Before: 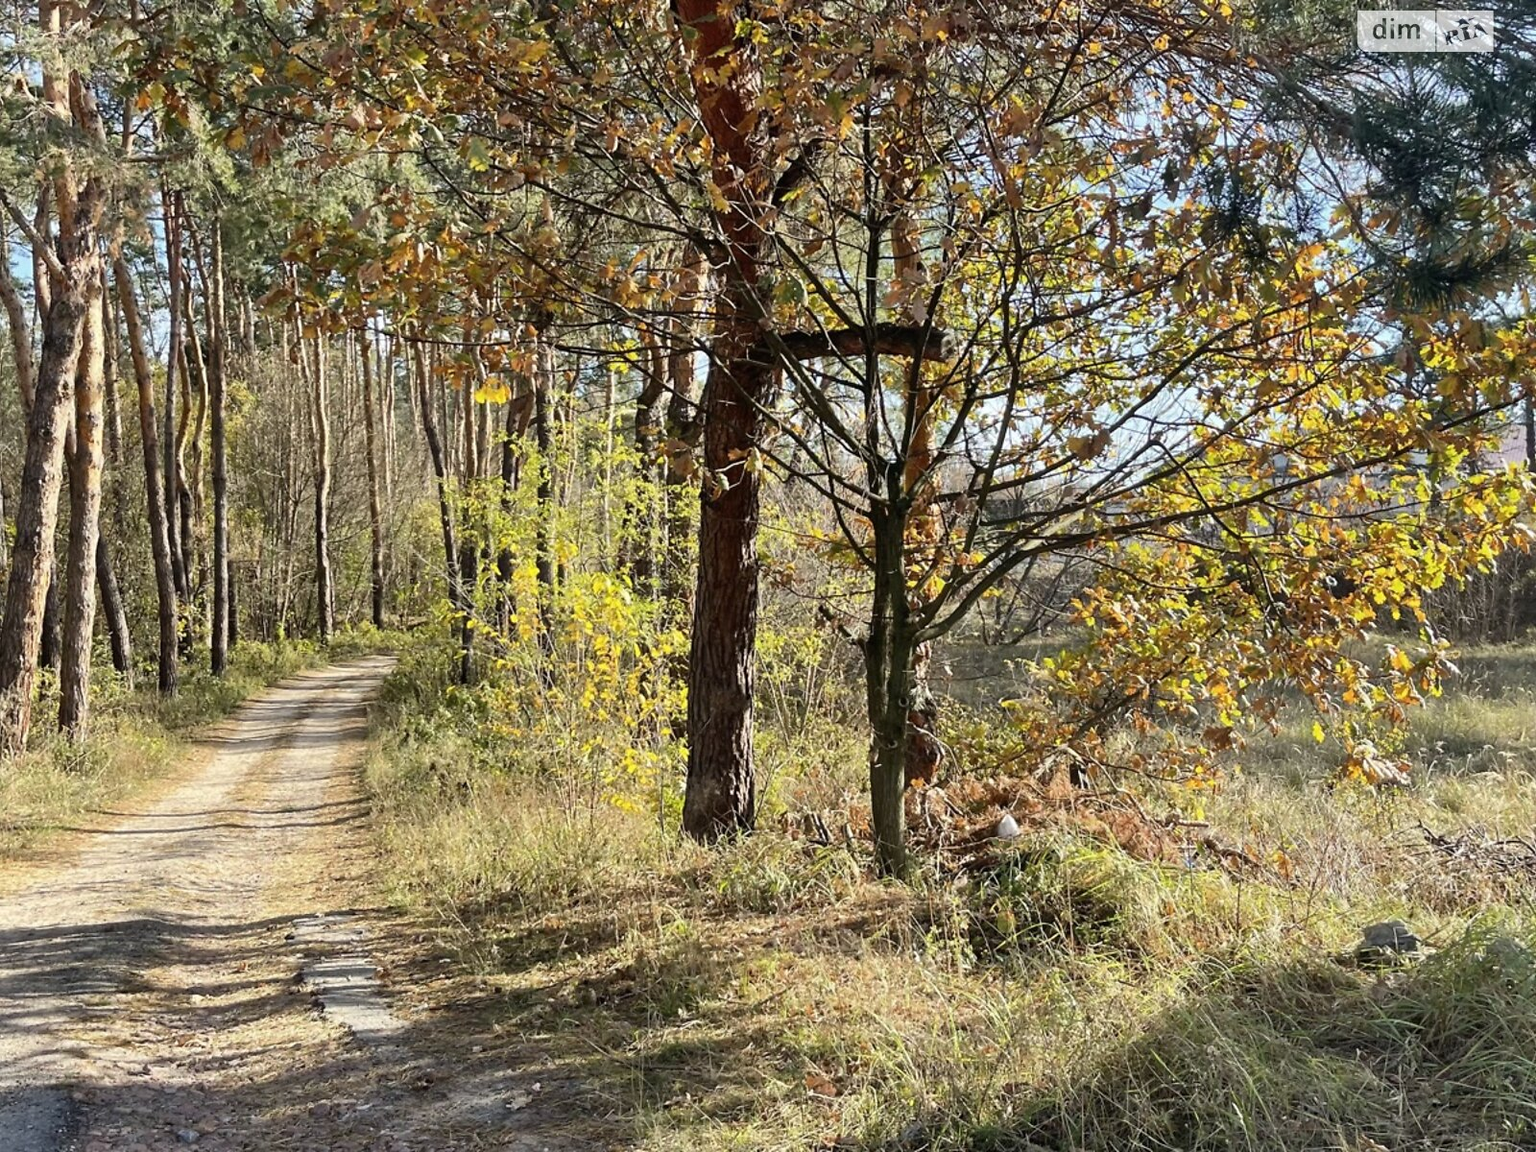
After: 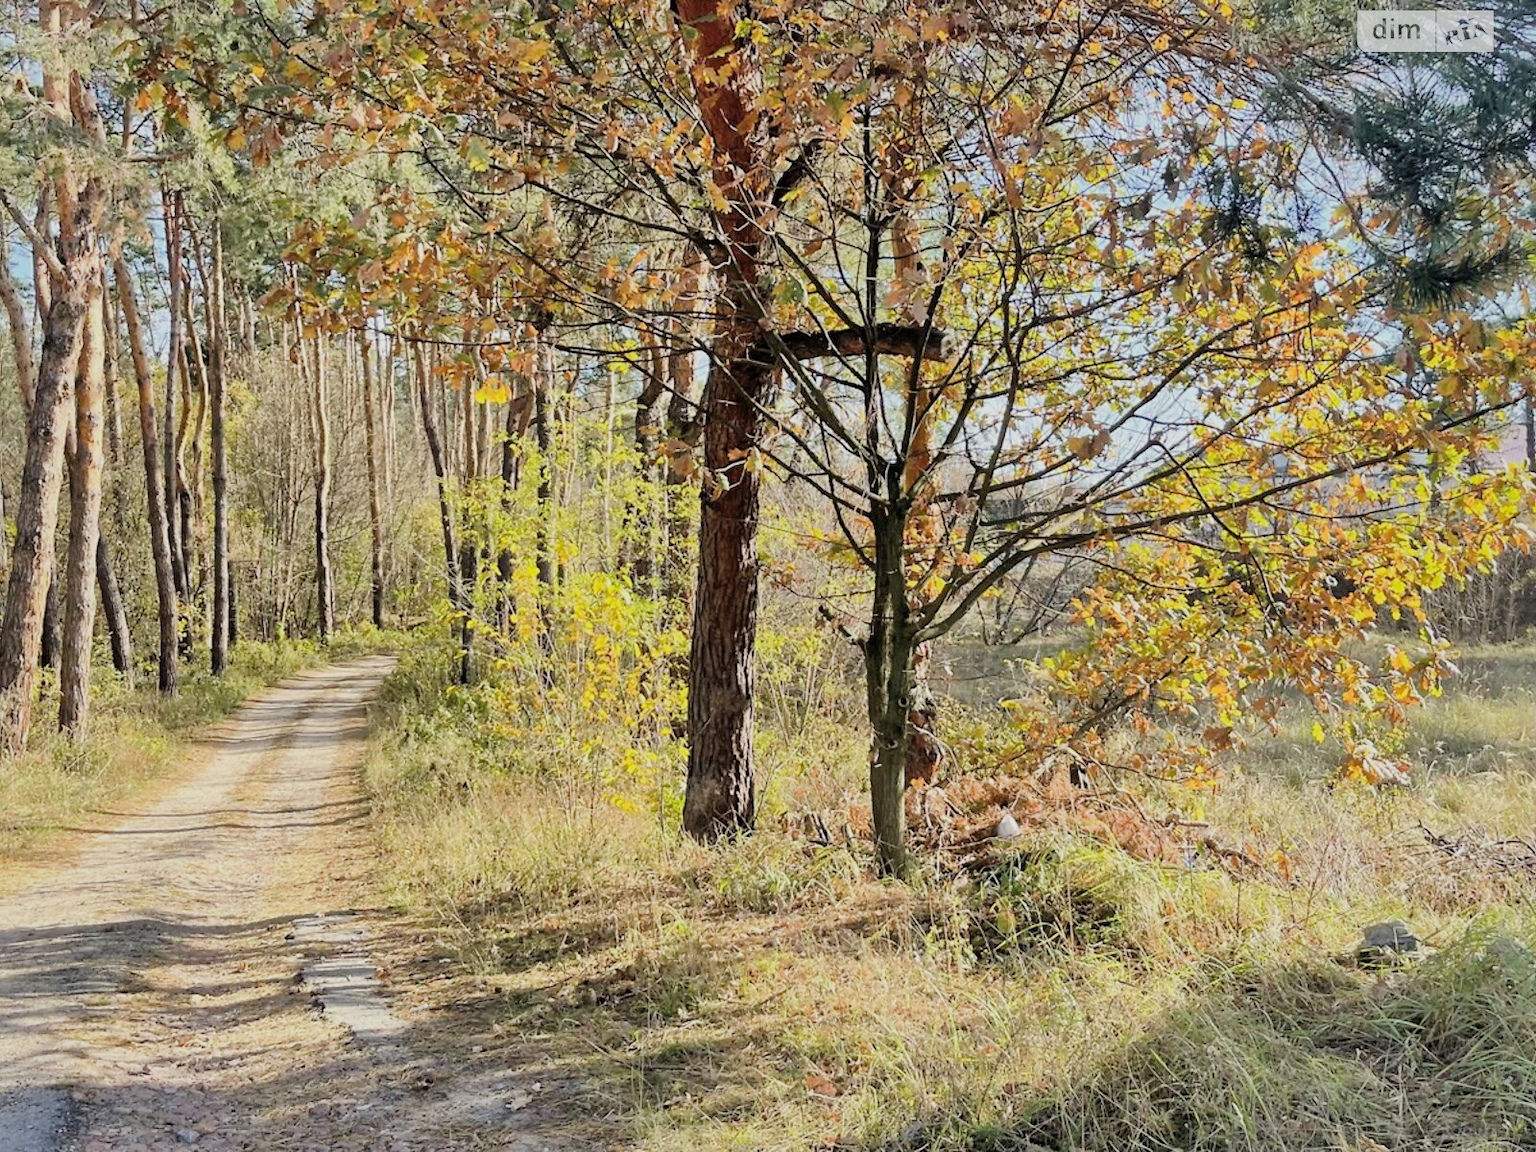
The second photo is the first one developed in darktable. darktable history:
shadows and highlights: shadows 39.3, highlights -59.91, highlights color adjustment 78.34%
filmic rgb: black relative exposure -7.35 EV, white relative exposure 5.07 EV, threshold 2.95 EV, hardness 3.21, iterations of high-quality reconstruction 0, enable highlight reconstruction true
exposure: exposure 1.09 EV, compensate exposure bias true, compensate highlight preservation false
